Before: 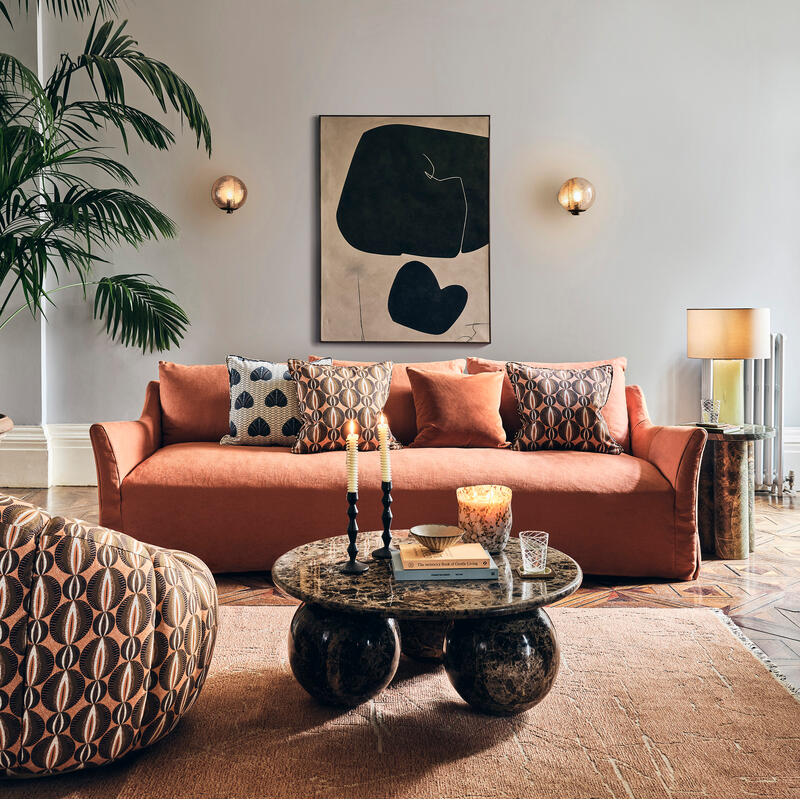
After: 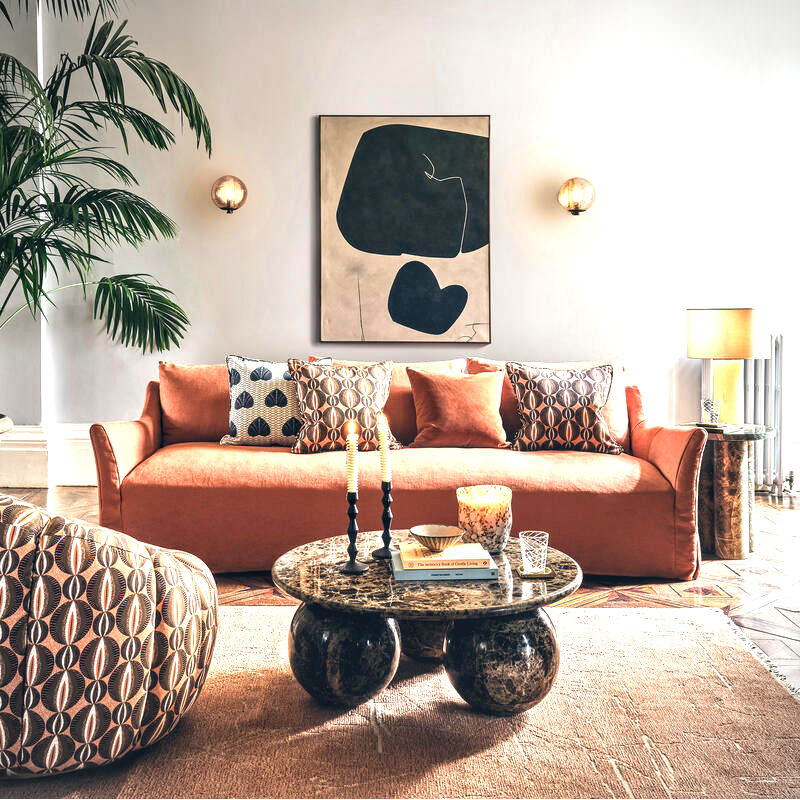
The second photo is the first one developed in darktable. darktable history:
exposure: exposure 0.942 EV, compensate exposure bias true, compensate highlight preservation false
vignetting: fall-off start 91.2%, brightness -0.294
local contrast: on, module defaults
